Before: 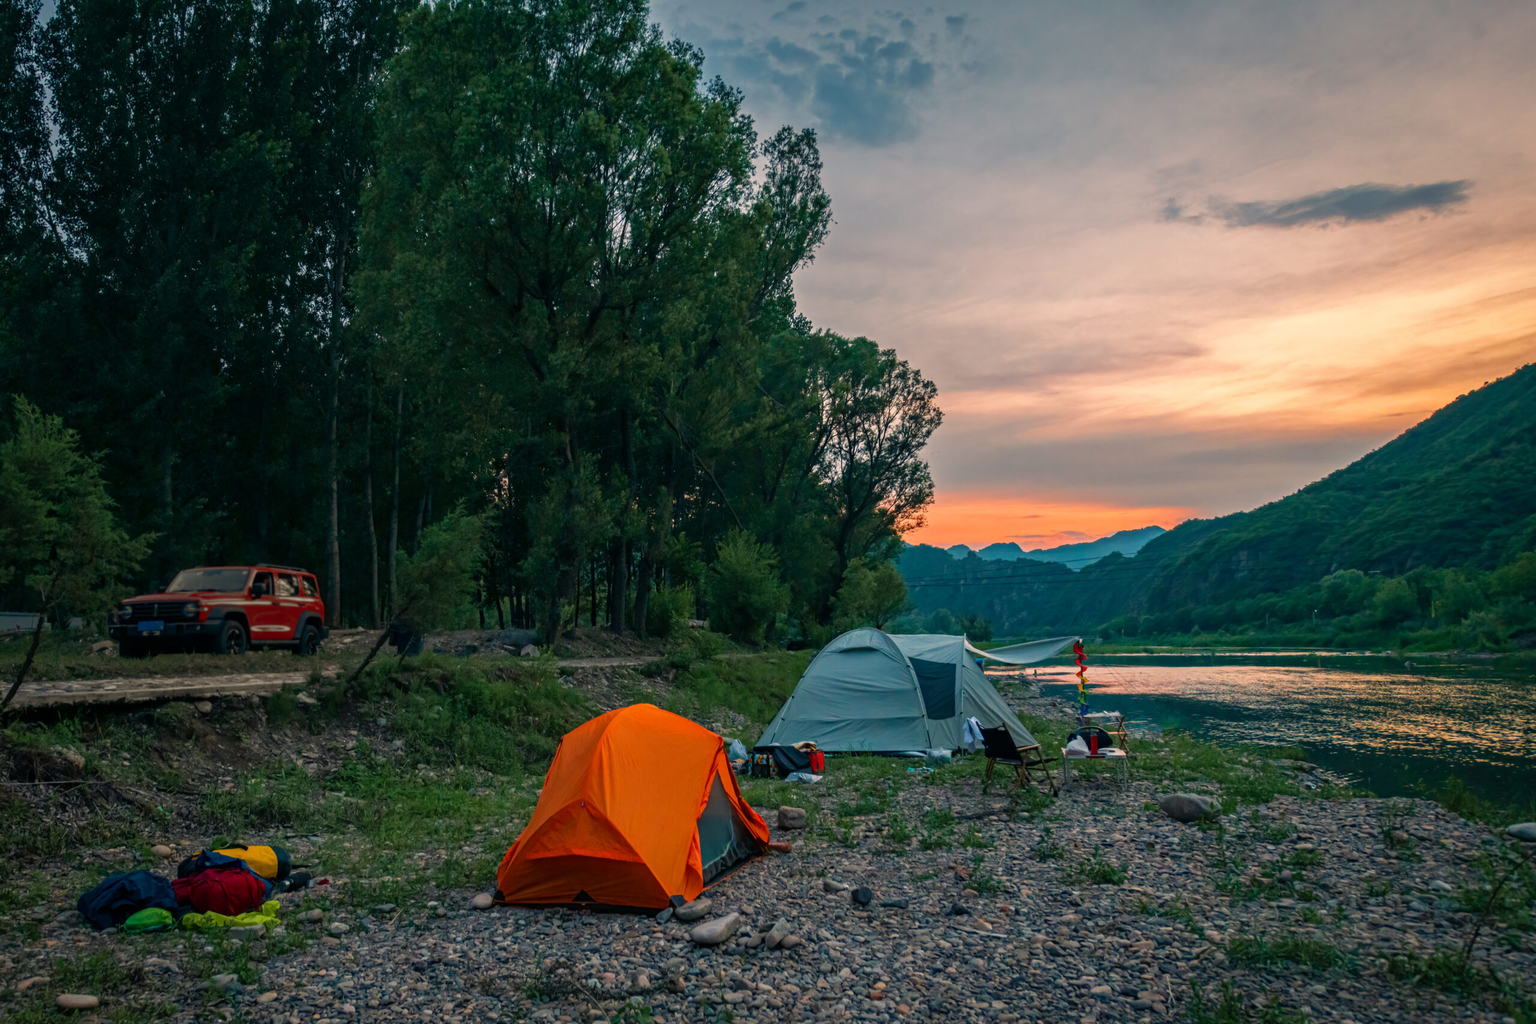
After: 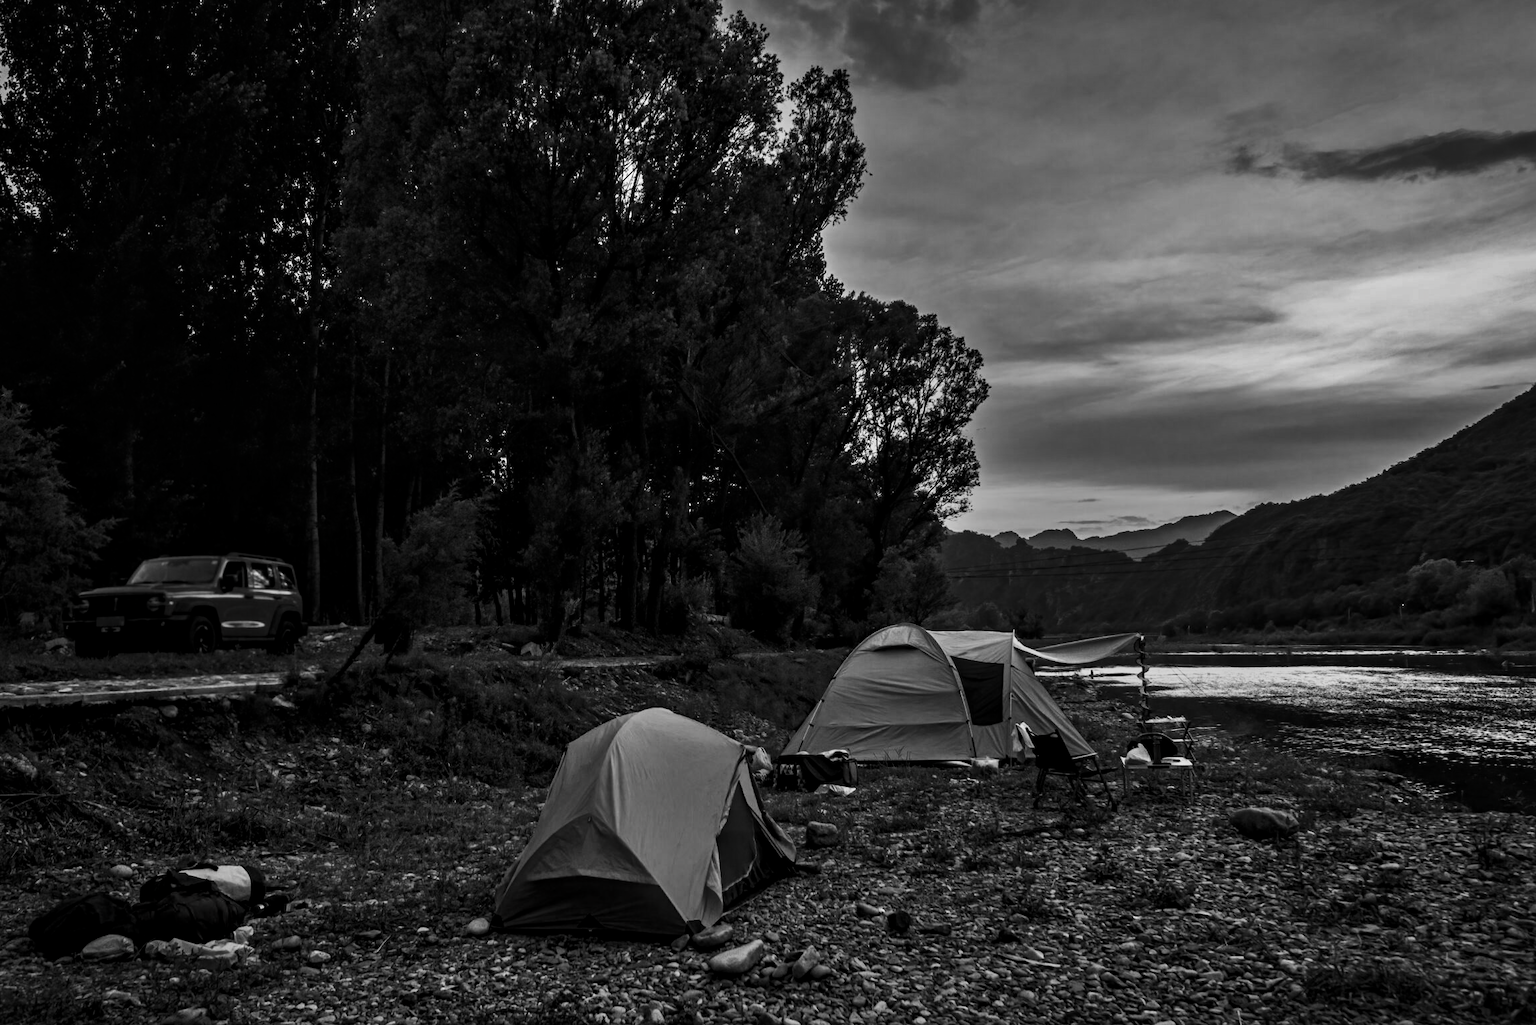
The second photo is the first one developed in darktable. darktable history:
shadows and highlights: shadows 58.16, soften with gaussian
contrast brightness saturation: contrast -0.04, brightness -0.602, saturation -0.998
crop: left 3.373%, top 6.491%, right 6.474%, bottom 3.2%
local contrast: mode bilateral grid, contrast 19, coarseness 51, detail 119%, midtone range 0.2
